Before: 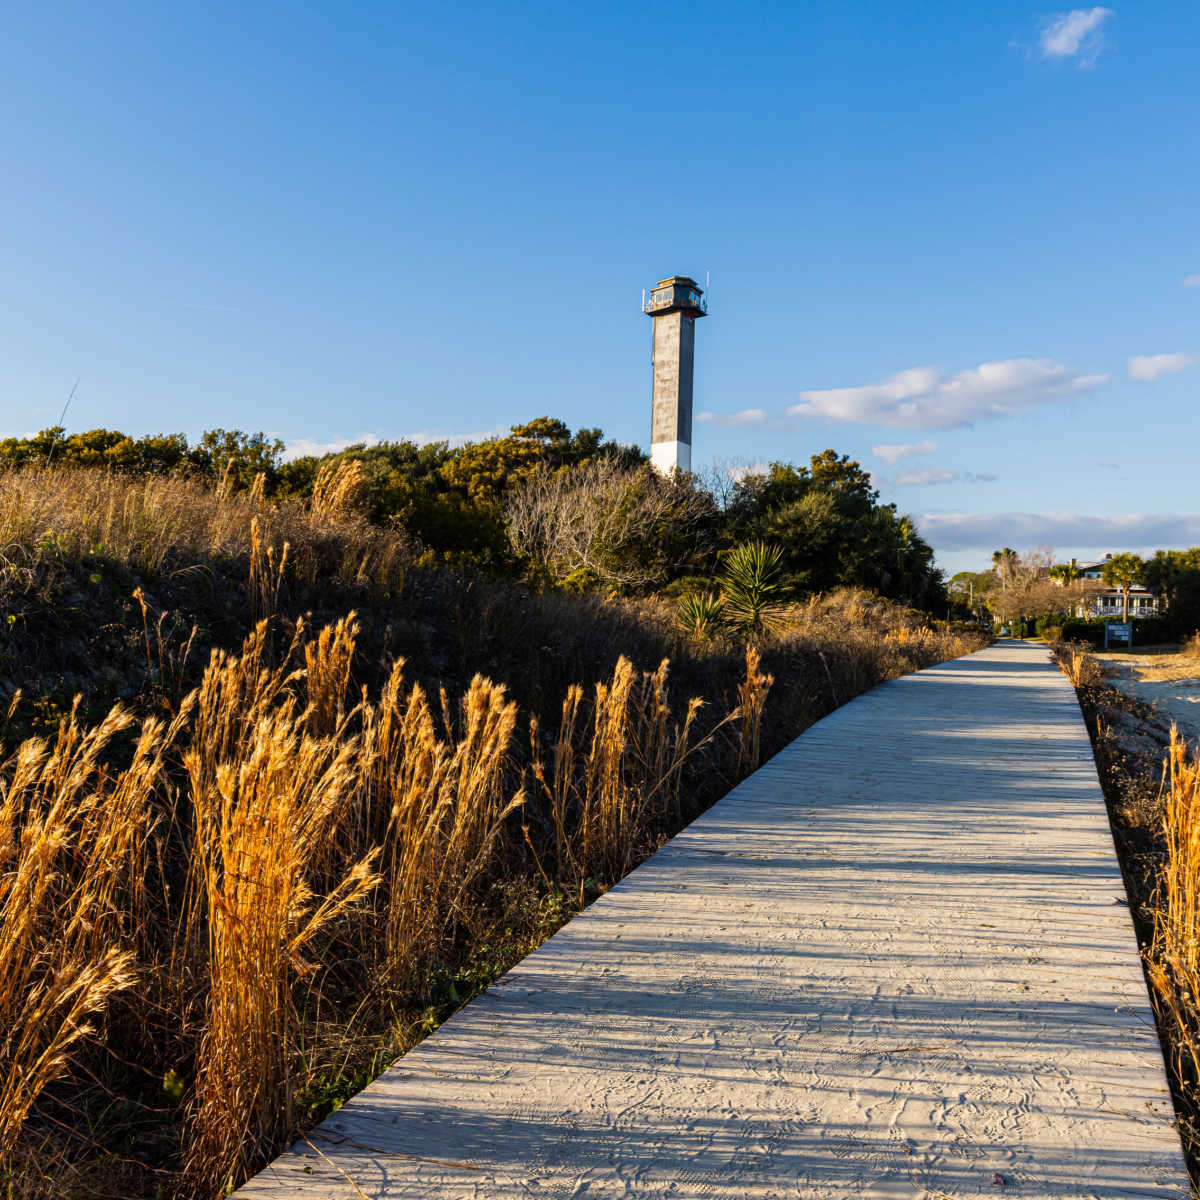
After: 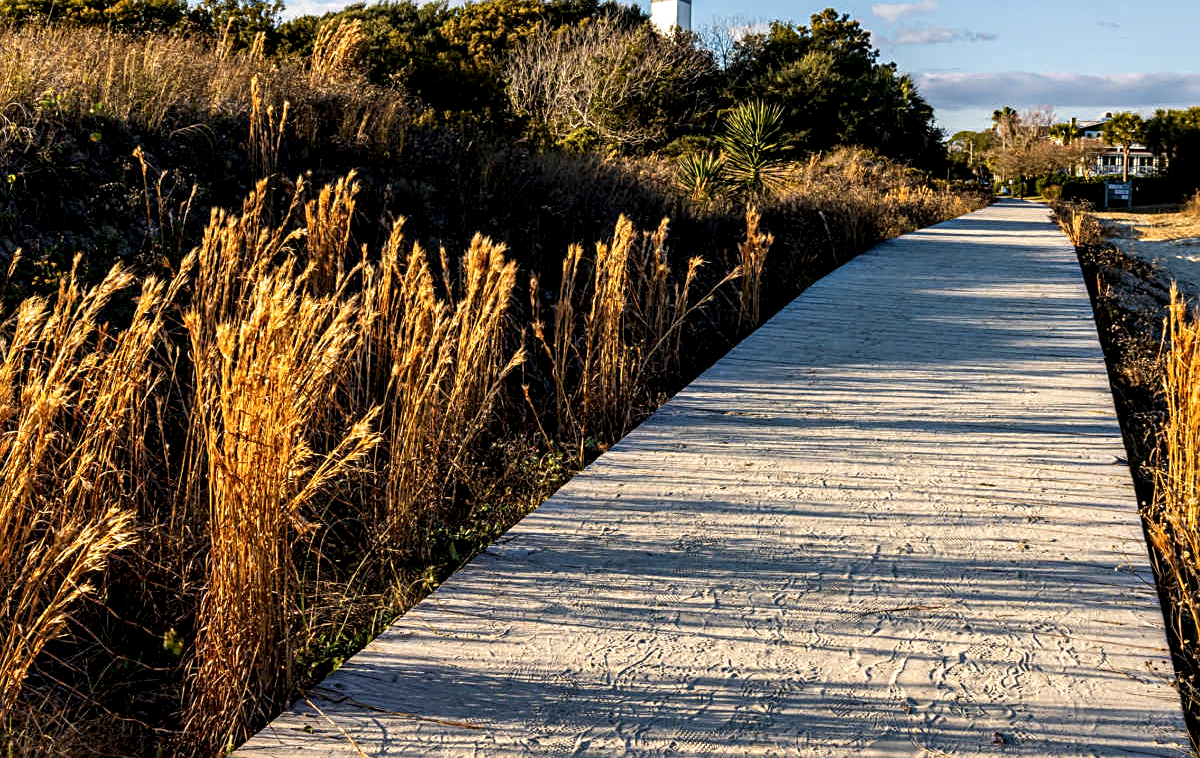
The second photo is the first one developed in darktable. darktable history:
crop and rotate: top 36.784%
local contrast: detail 134%, midtone range 0.748
sharpen: on, module defaults
